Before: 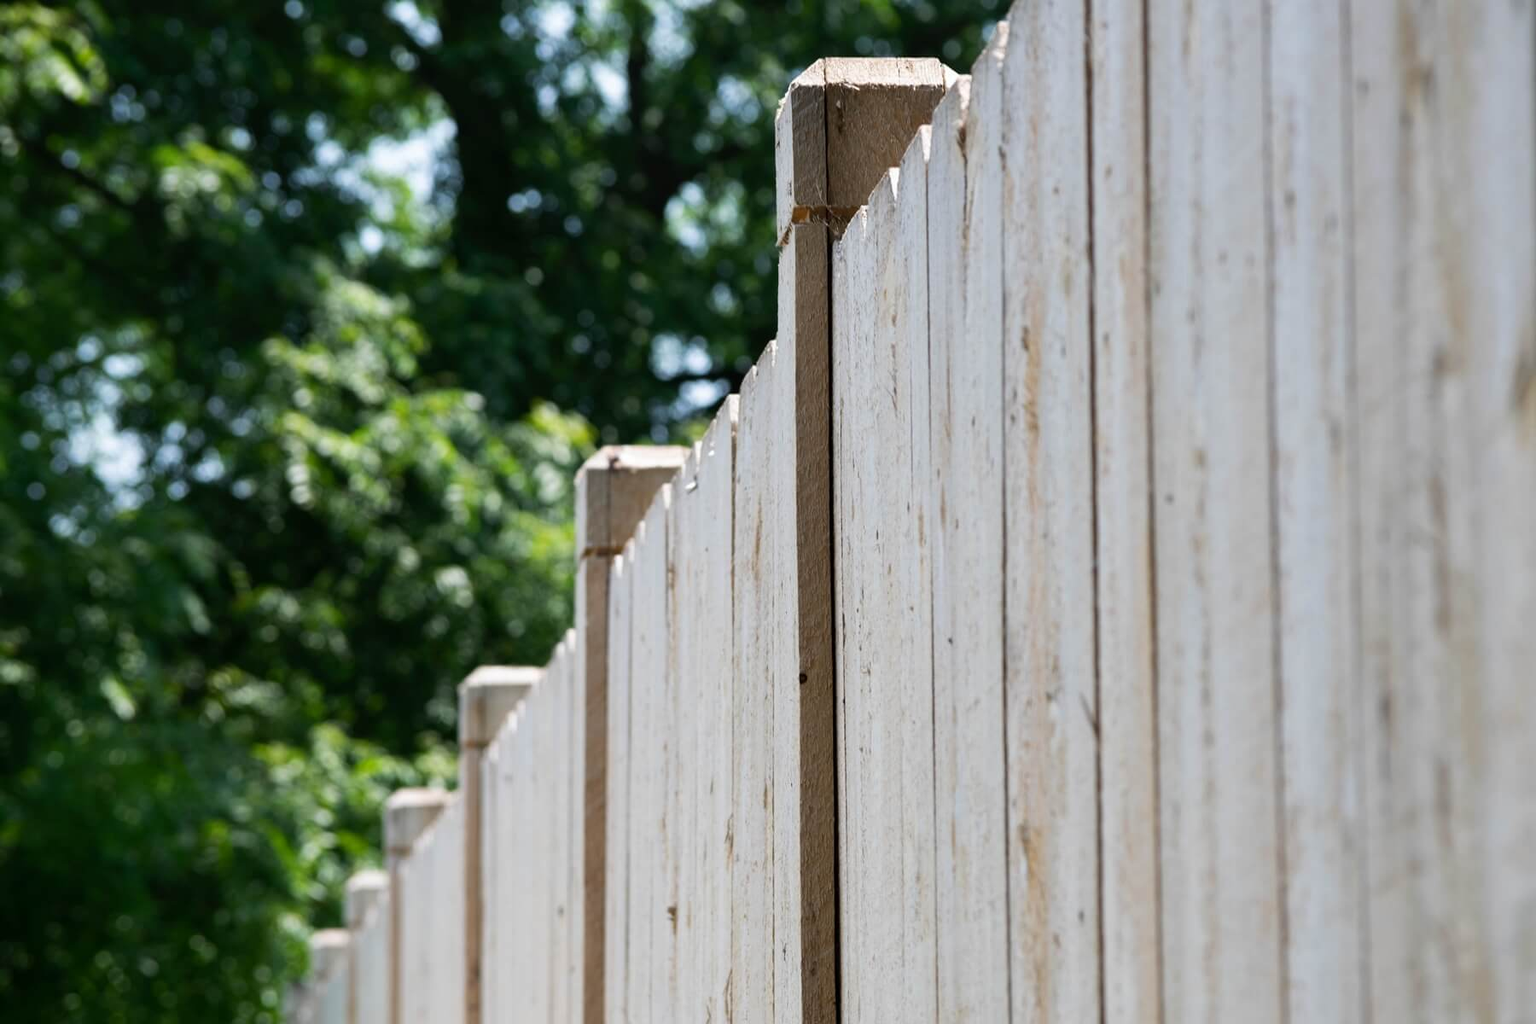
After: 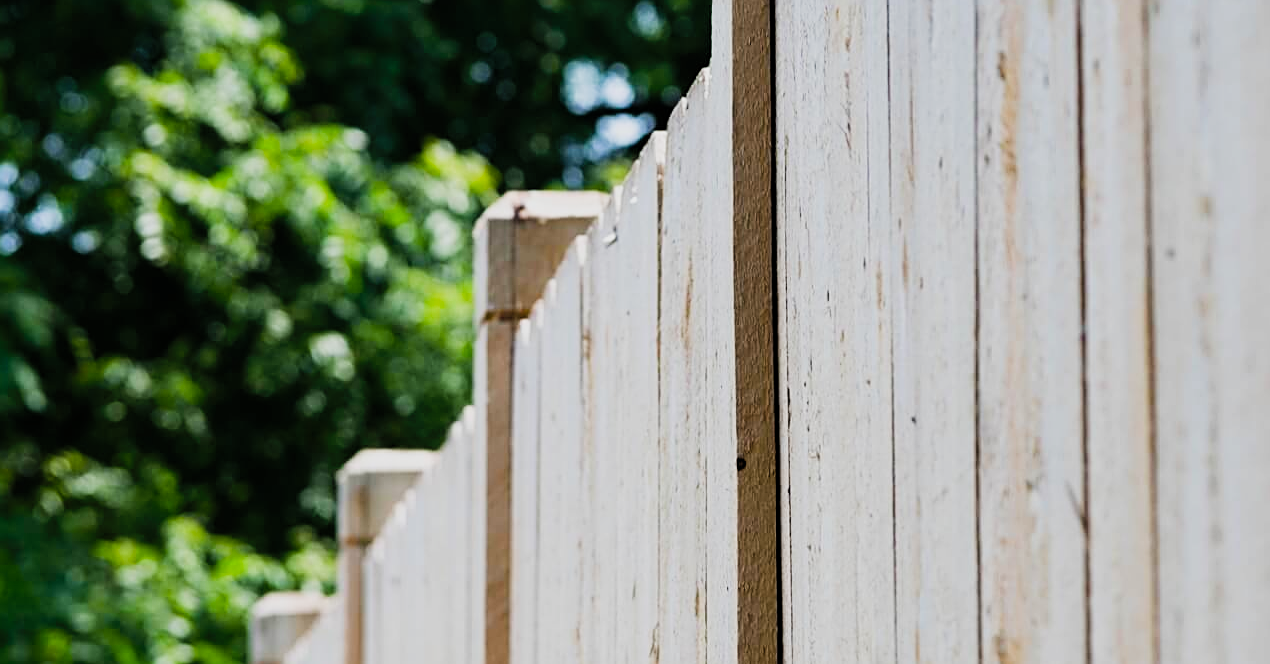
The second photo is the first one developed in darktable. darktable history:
contrast brightness saturation: brightness 0.09, saturation 0.19
crop: left 11.123%, top 27.61%, right 18.3%, bottom 17.034%
sharpen: on, module defaults
sigmoid: contrast 1.54, target black 0
